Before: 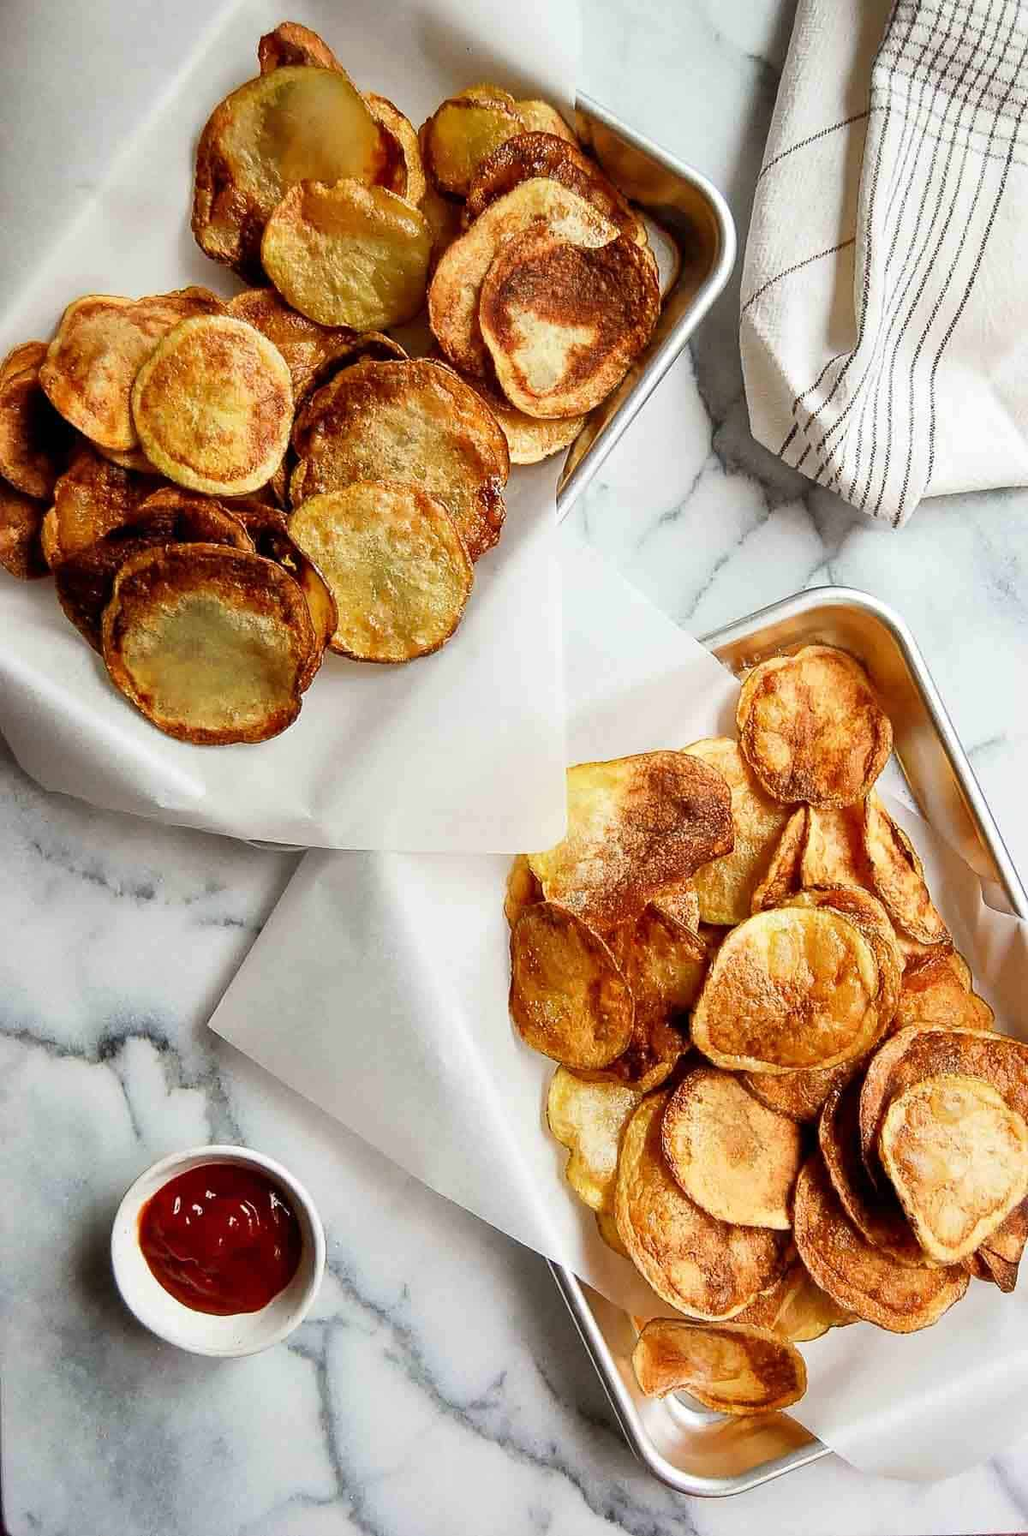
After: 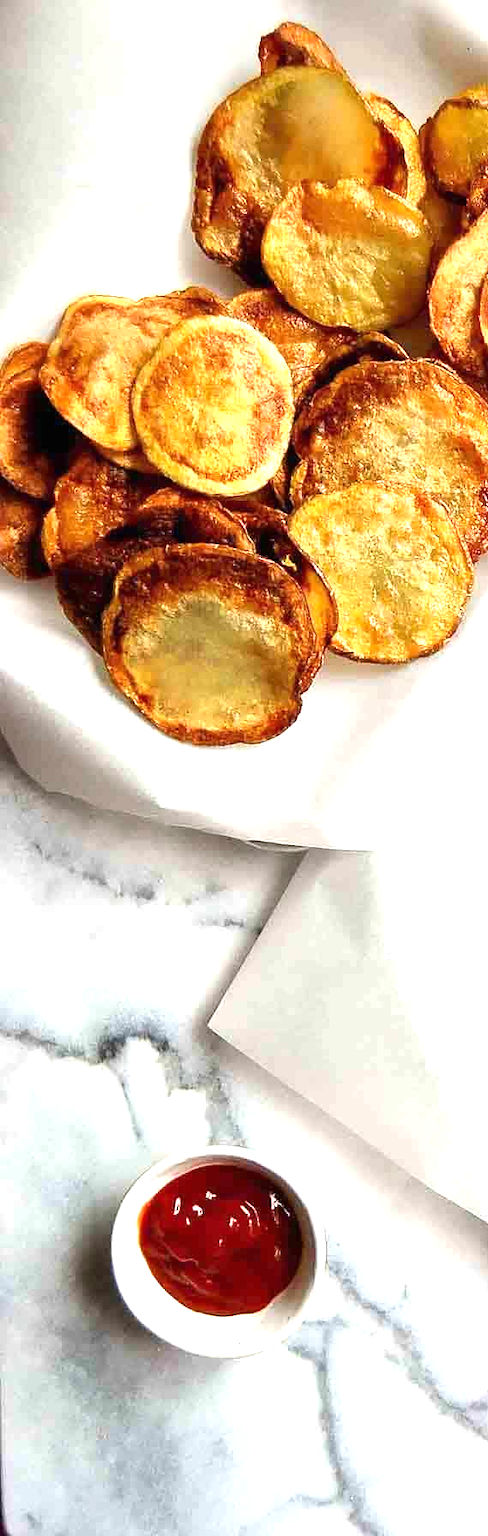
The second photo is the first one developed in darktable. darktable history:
crop and rotate: left 0.018%, top 0%, right 52.417%
exposure: black level correction 0, exposure 0.95 EV, compensate highlight preservation false
